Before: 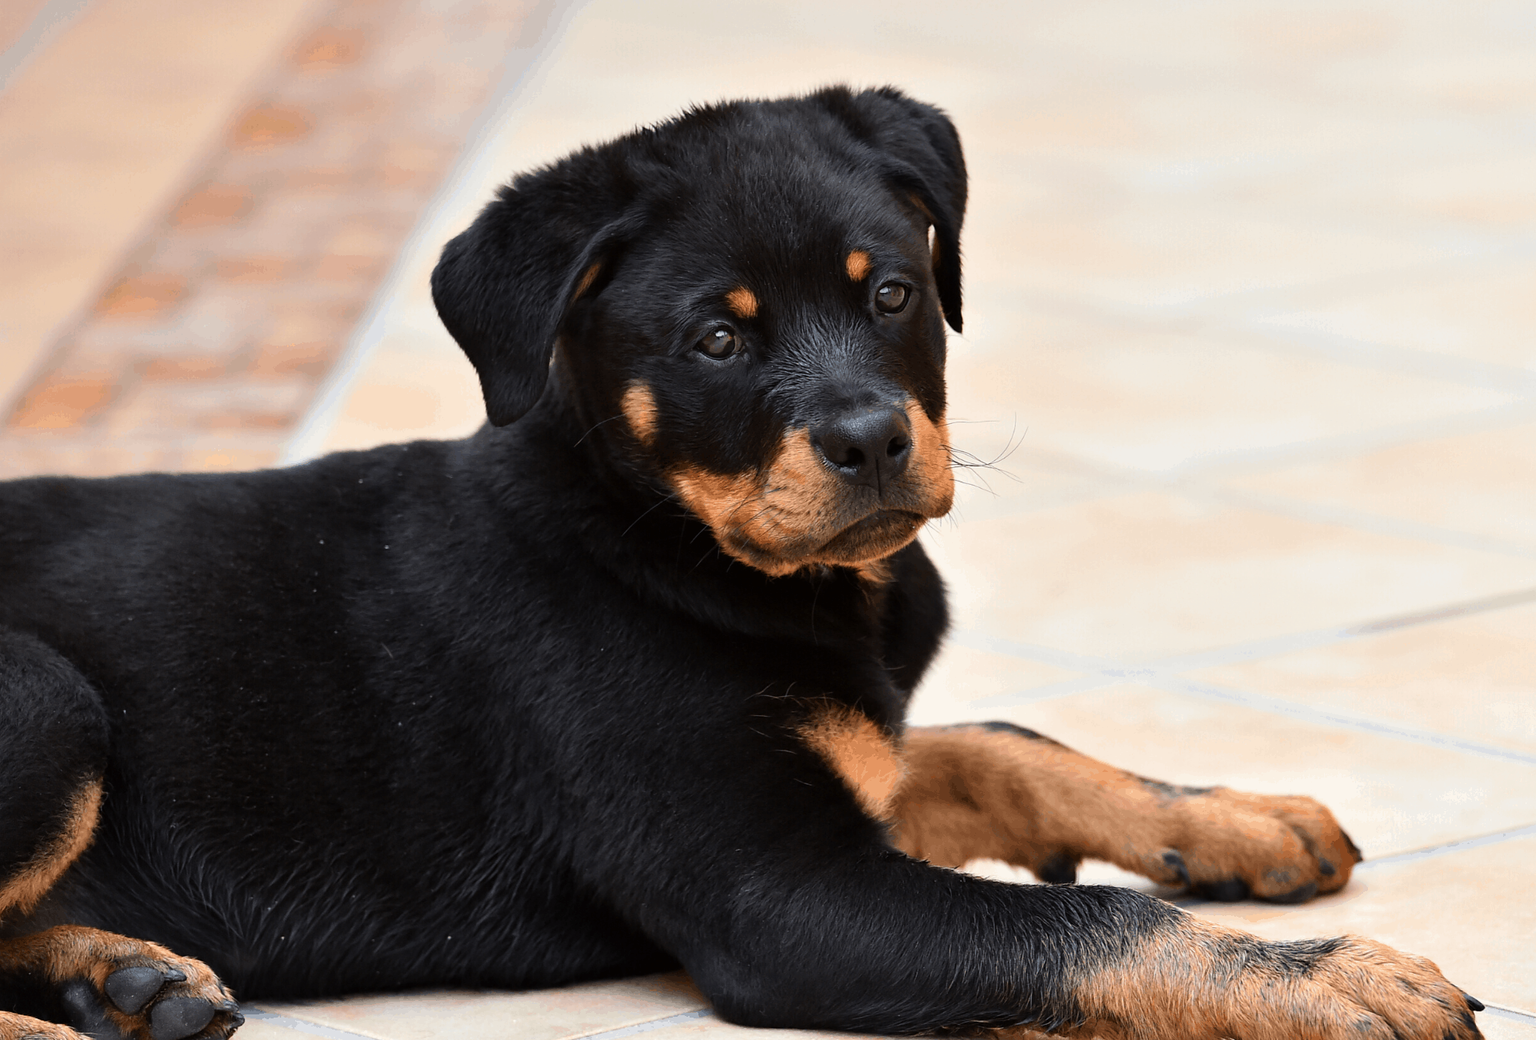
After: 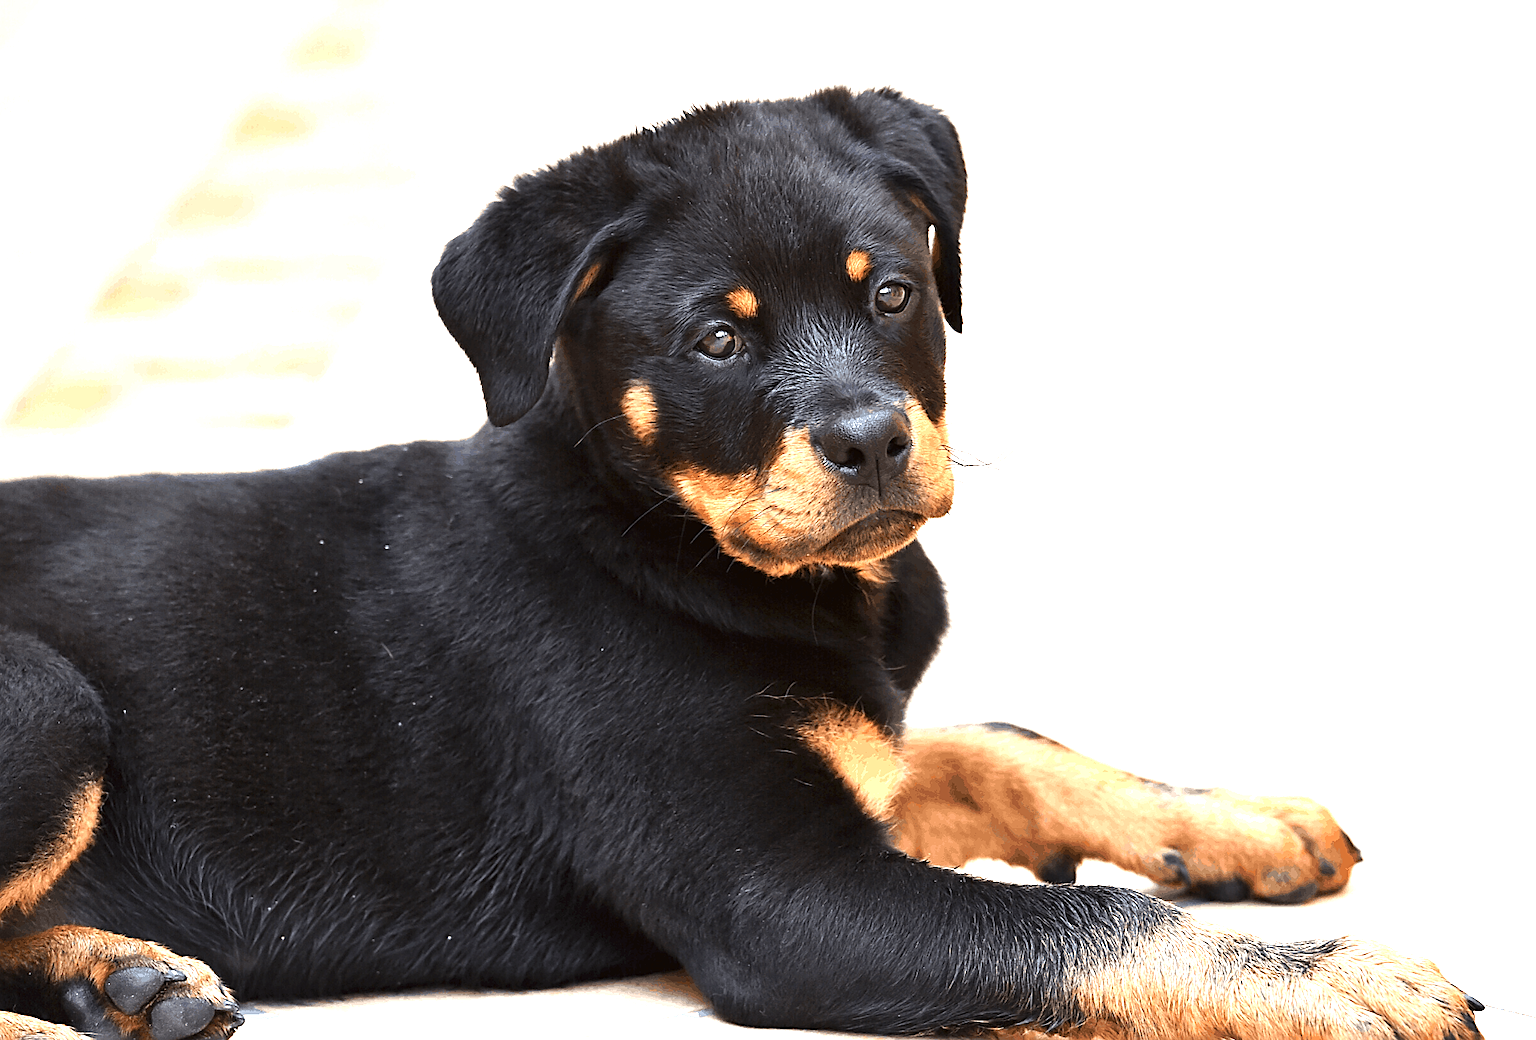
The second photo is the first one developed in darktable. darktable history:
sharpen: on, module defaults
tone curve: curves: ch0 [(0, 0) (0.003, 0.003) (0.011, 0.011) (0.025, 0.024) (0.044, 0.044) (0.069, 0.068) (0.1, 0.098) (0.136, 0.133) (0.177, 0.174) (0.224, 0.22) (0.277, 0.272) (0.335, 0.329) (0.399, 0.392) (0.468, 0.46) (0.543, 0.546) (0.623, 0.626) (0.709, 0.711) (0.801, 0.802) (0.898, 0.898) (1, 1)], preserve colors none
exposure: black level correction 0, exposure 1.5 EV, compensate highlight preservation false
